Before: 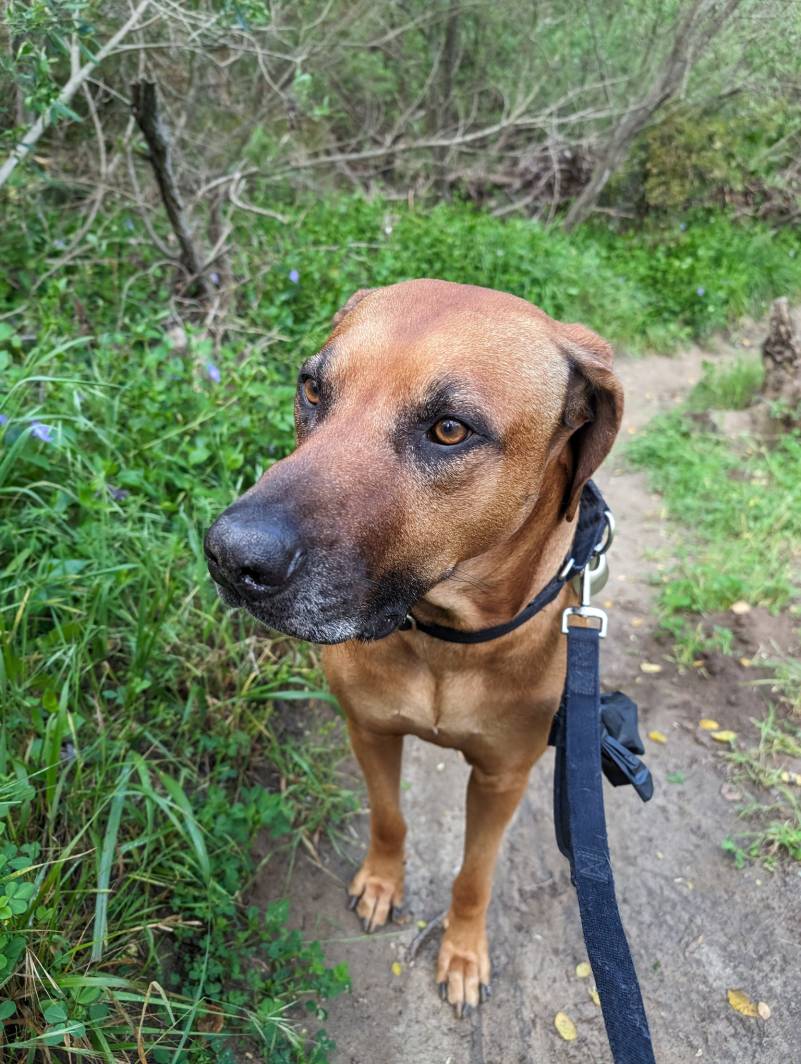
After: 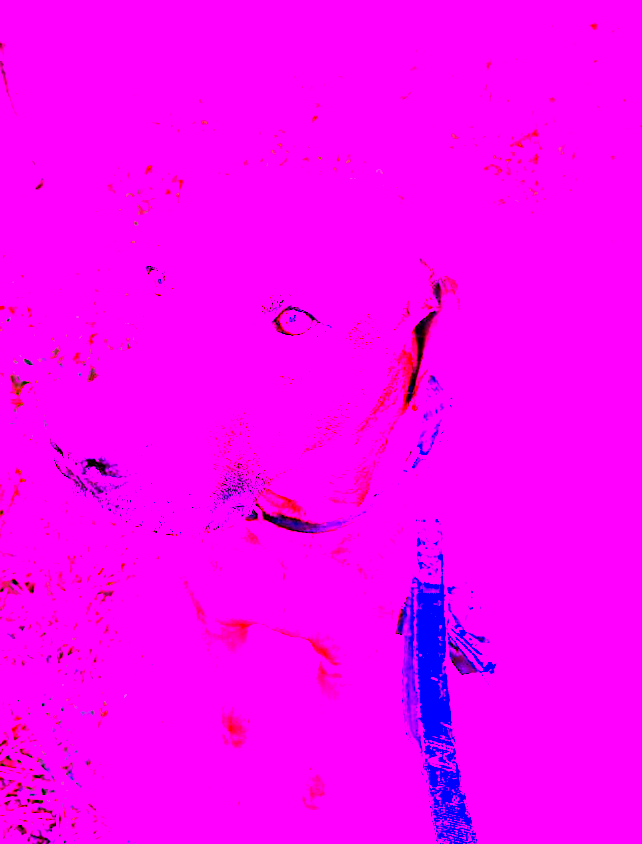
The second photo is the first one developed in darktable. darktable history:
vibrance: vibrance 50%
crop: left 19.159%, top 9.58%, bottom 9.58%
rotate and perspective: rotation -0.45°, automatic cropping original format, crop left 0.008, crop right 0.992, crop top 0.012, crop bottom 0.988
white balance: red 8, blue 8
